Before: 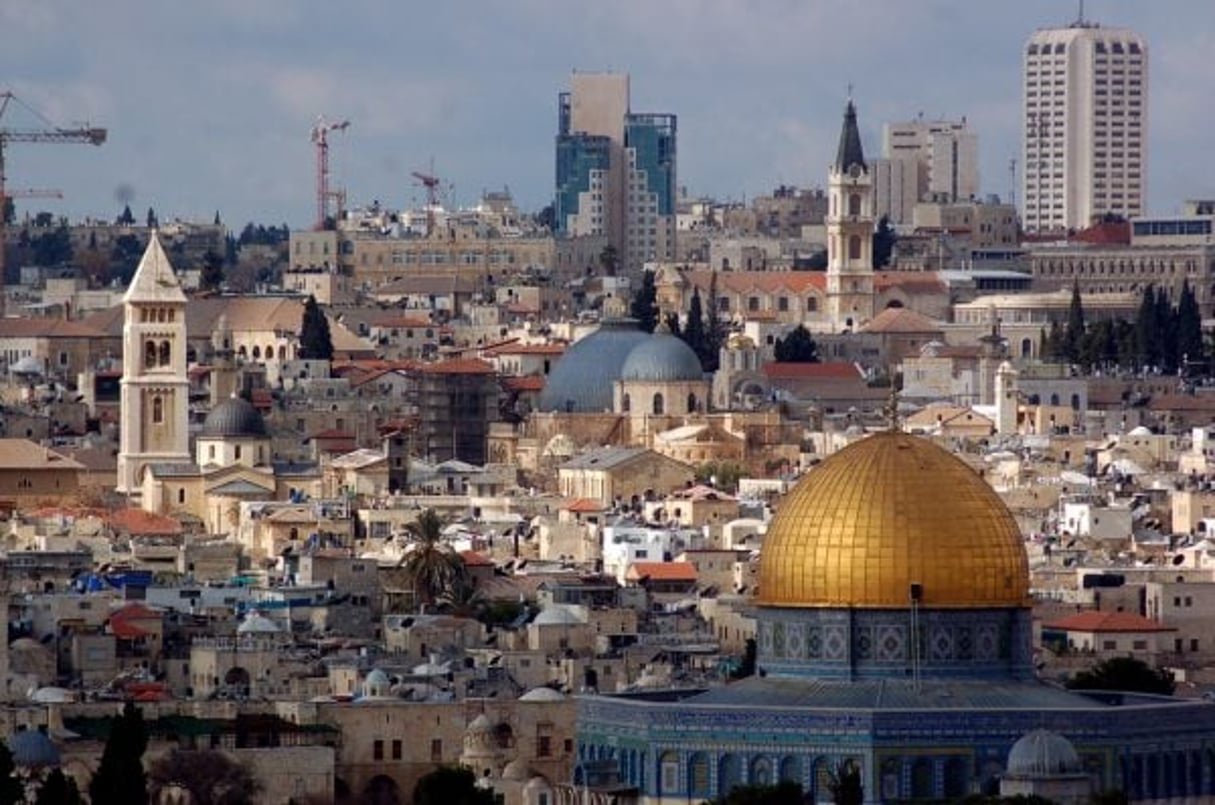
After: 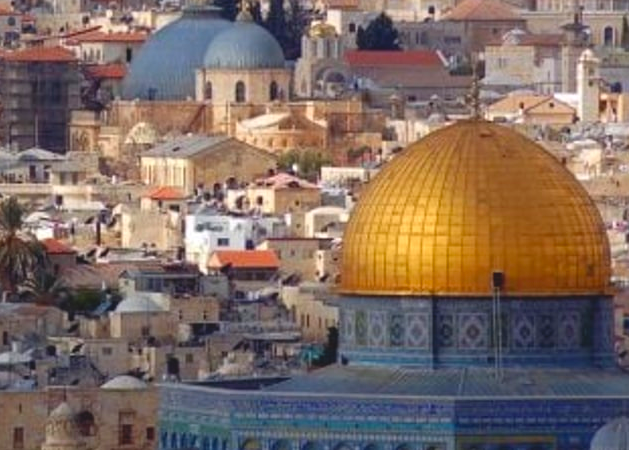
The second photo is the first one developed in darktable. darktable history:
crop: left 34.479%, top 38.822%, right 13.718%, bottom 5.172%
tone equalizer: on, module defaults
contrast brightness saturation: contrast -0.19, saturation 0.19
exposure: exposure 0.426 EV, compensate highlight preservation false
